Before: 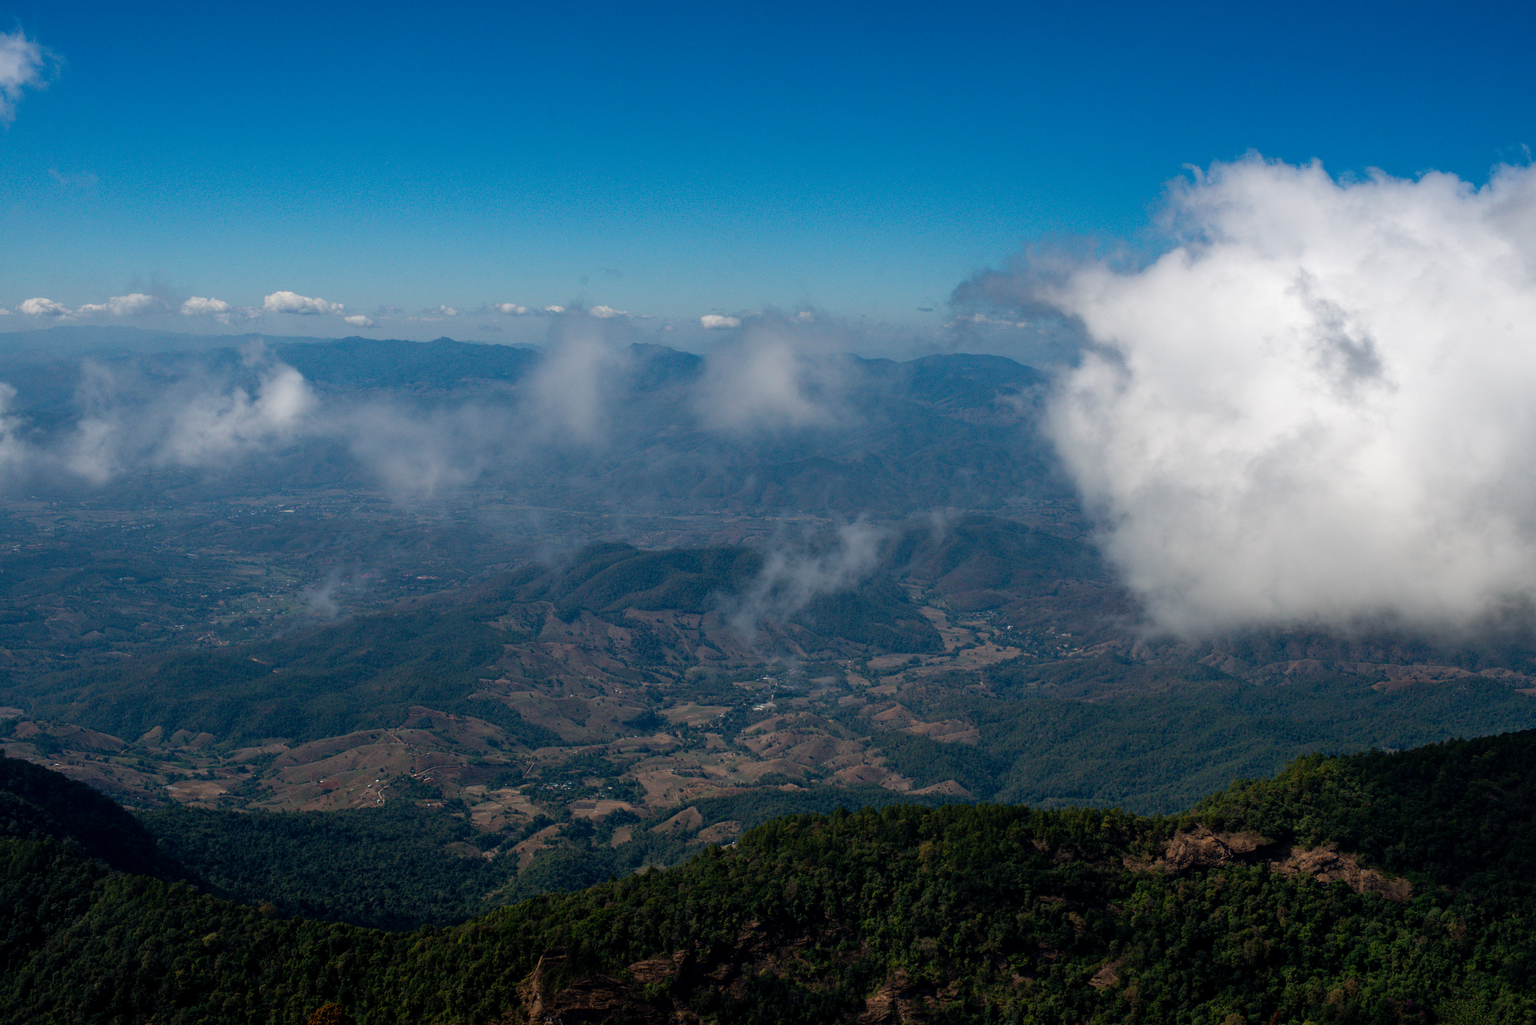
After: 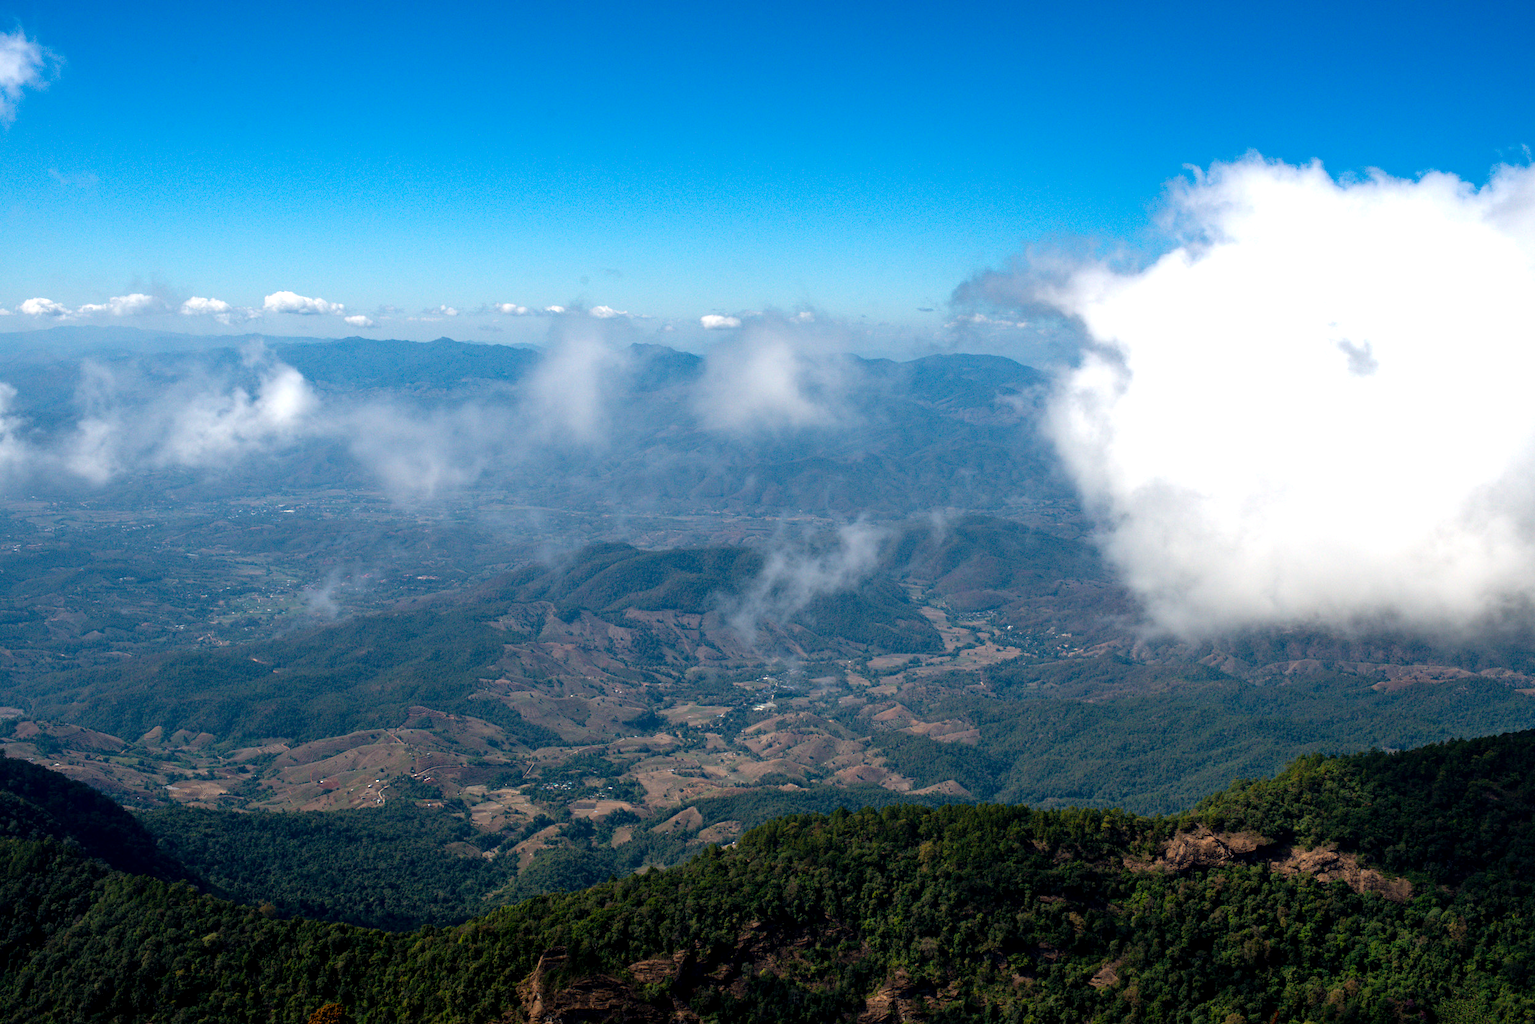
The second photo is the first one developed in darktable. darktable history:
exposure: black level correction 0.001, exposure 0.965 EV, compensate highlight preservation false
